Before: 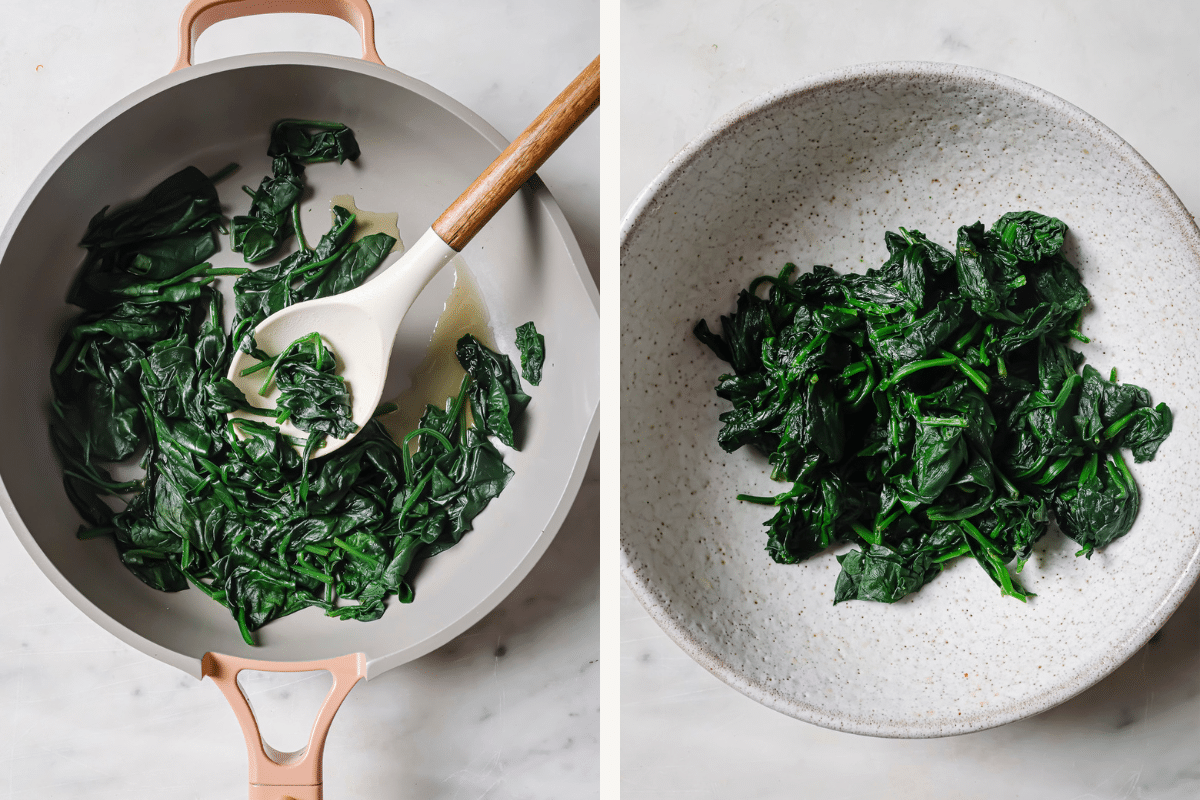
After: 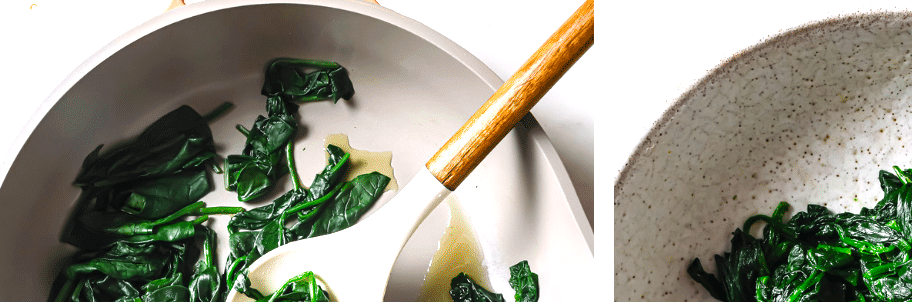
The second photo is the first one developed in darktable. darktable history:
crop: left 0.51%, top 7.627%, right 23.46%, bottom 54.623%
color balance rgb: highlights gain › chroma 0.209%, highlights gain › hue 332.93°, linear chroma grading › global chroma 14.7%, perceptual saturation grading › global saturation 0.26%, perceptual saturation grading › mid-tones 11.716%, perceptual brilliance grading › global brilliance 25.737%, global vibrance 14.42%
